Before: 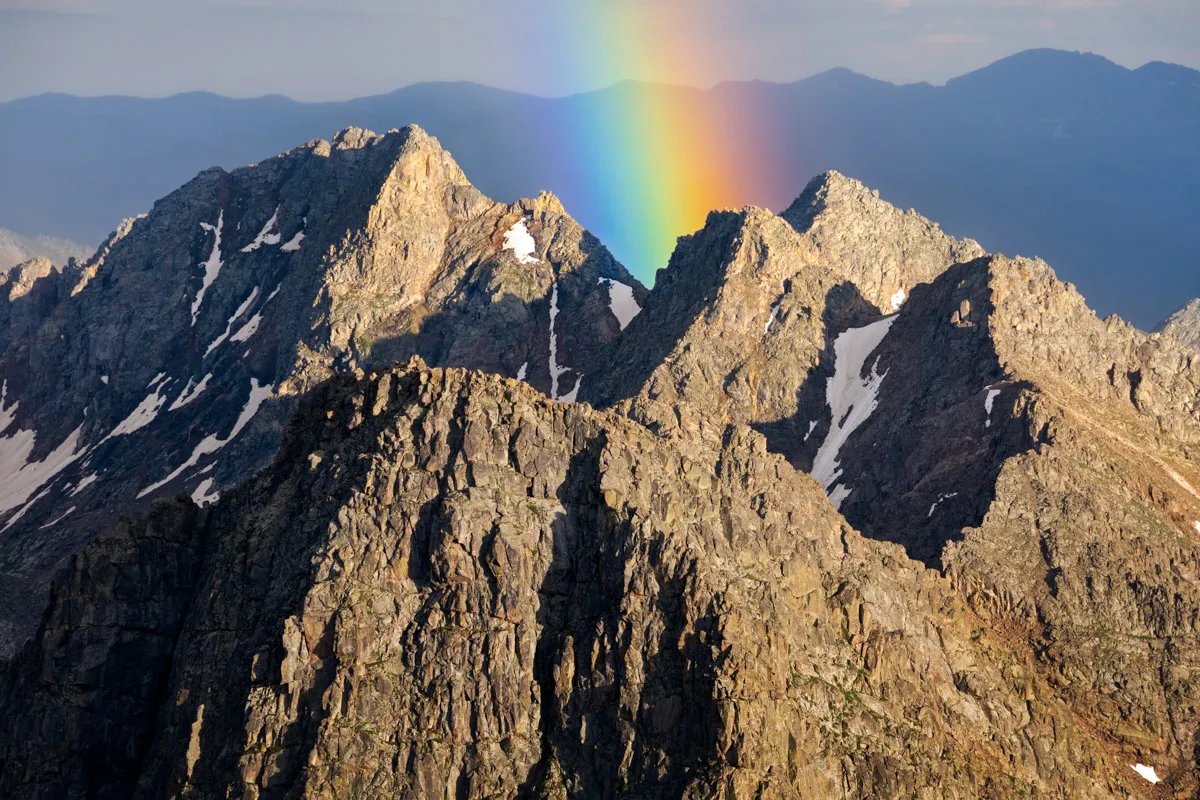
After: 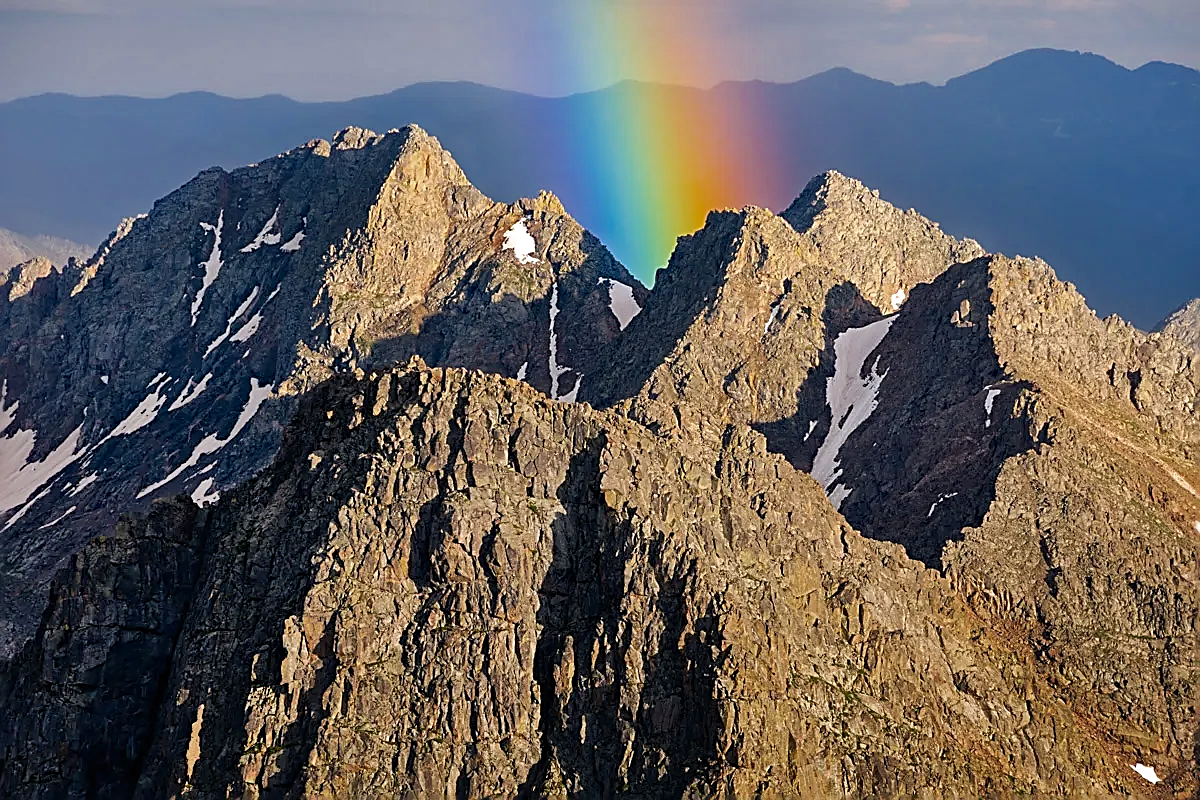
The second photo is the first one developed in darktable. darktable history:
sharpen: radius 1.663, amount 1.284
shadows and highlights: low approximation 0.01, soften with gaussian
color zones: curves: ch0 [(0, 0.425) (0.143, 0.422) (0.286, 0.42) (0.429, 0.419) (0.571, 0.419) (0.714, 0.42) (0.857, 0.422) (1, 0.425)]
haze removal: adaptive false
